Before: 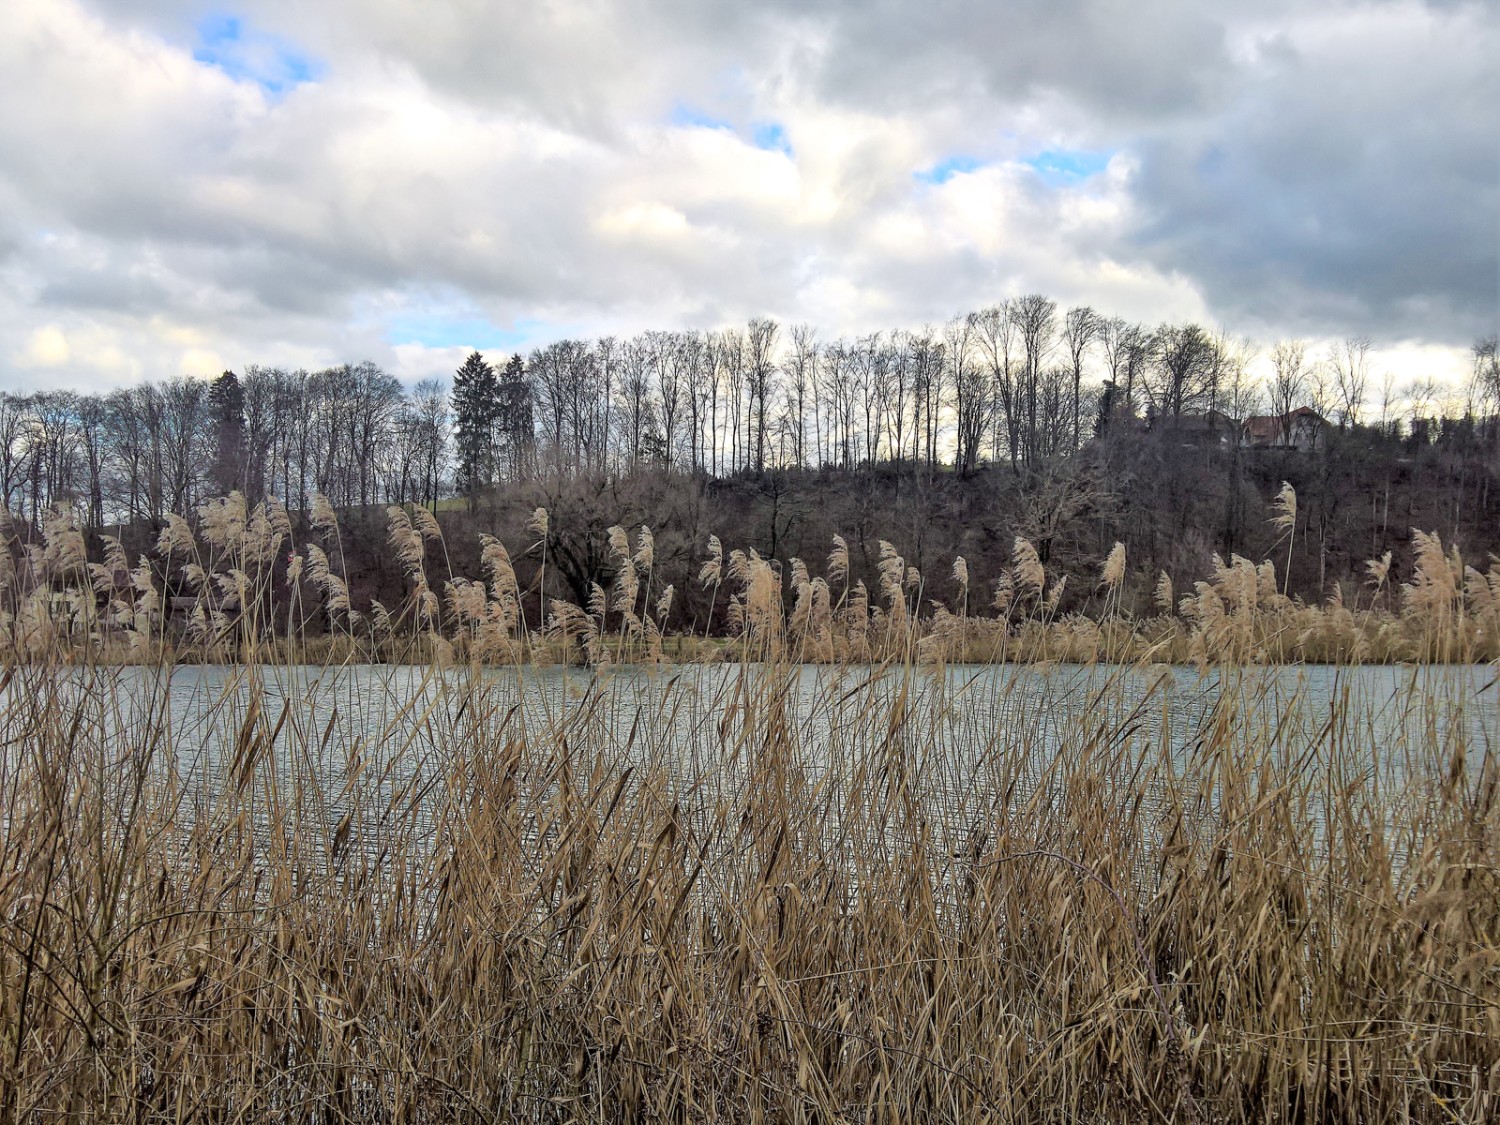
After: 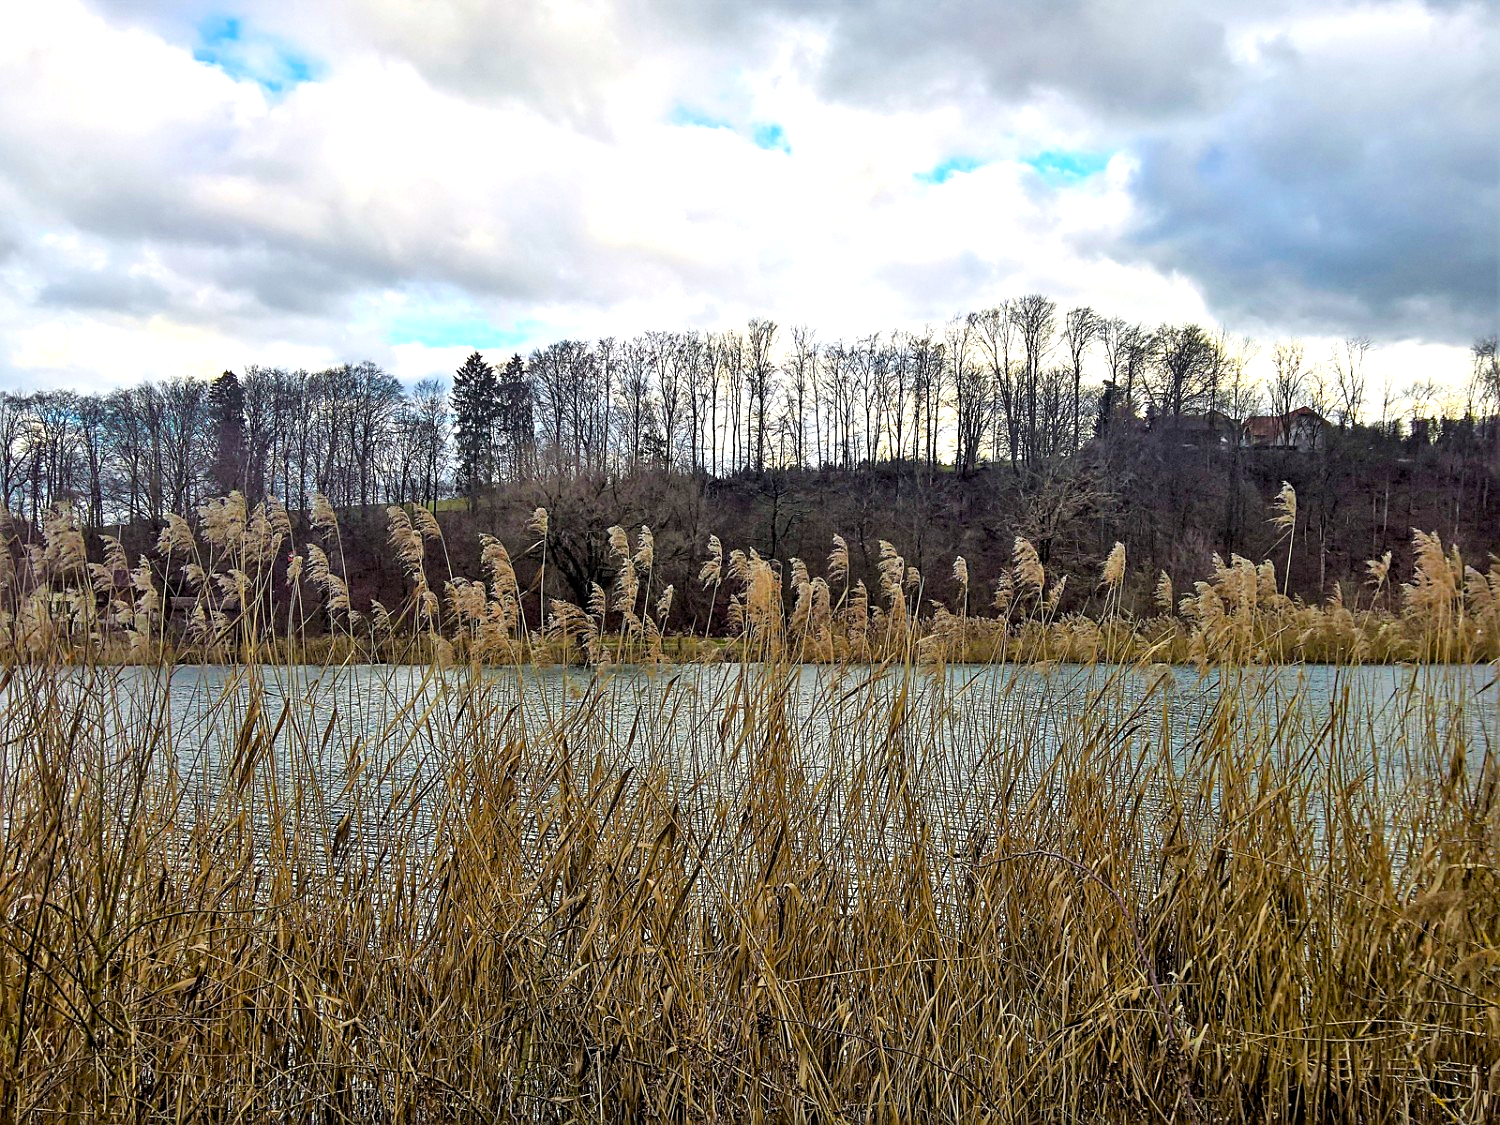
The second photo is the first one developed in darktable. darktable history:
color balance rgb: perceptual saturation grading › global saturation 36.04%, perceptual saturation grading › shadows 35.671%, perceptual brilliance grading › global brilliance -18.348%, perceptual brilliance grading › highlights 29.185%, global vibrance 20%
sharpen: on, module defaults
